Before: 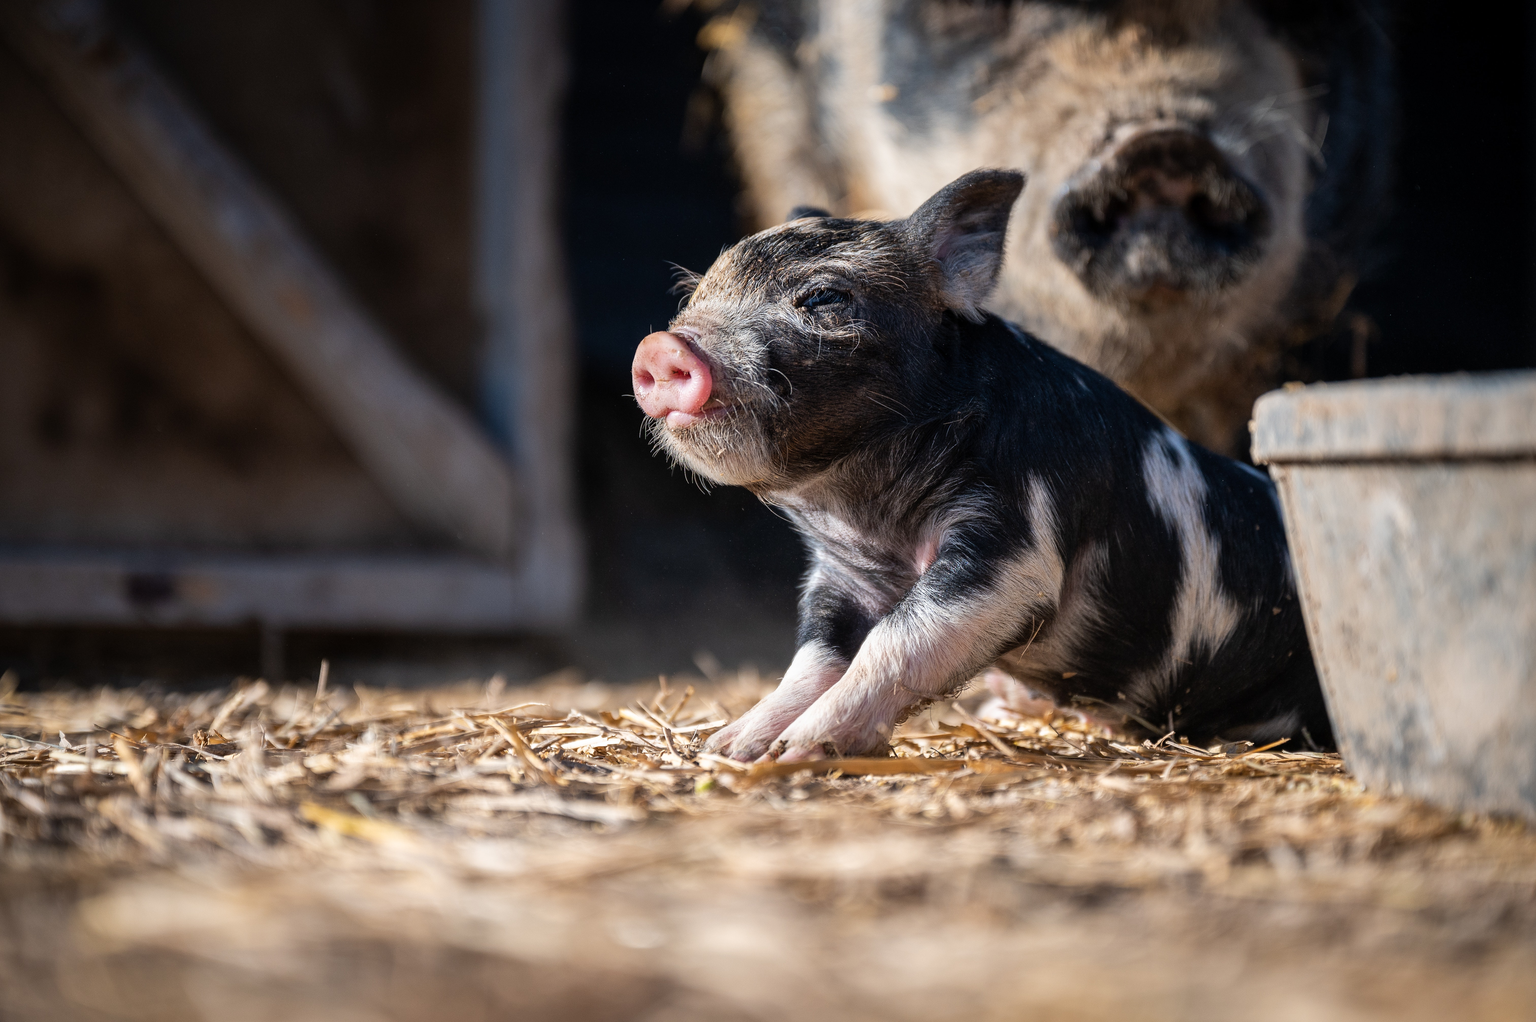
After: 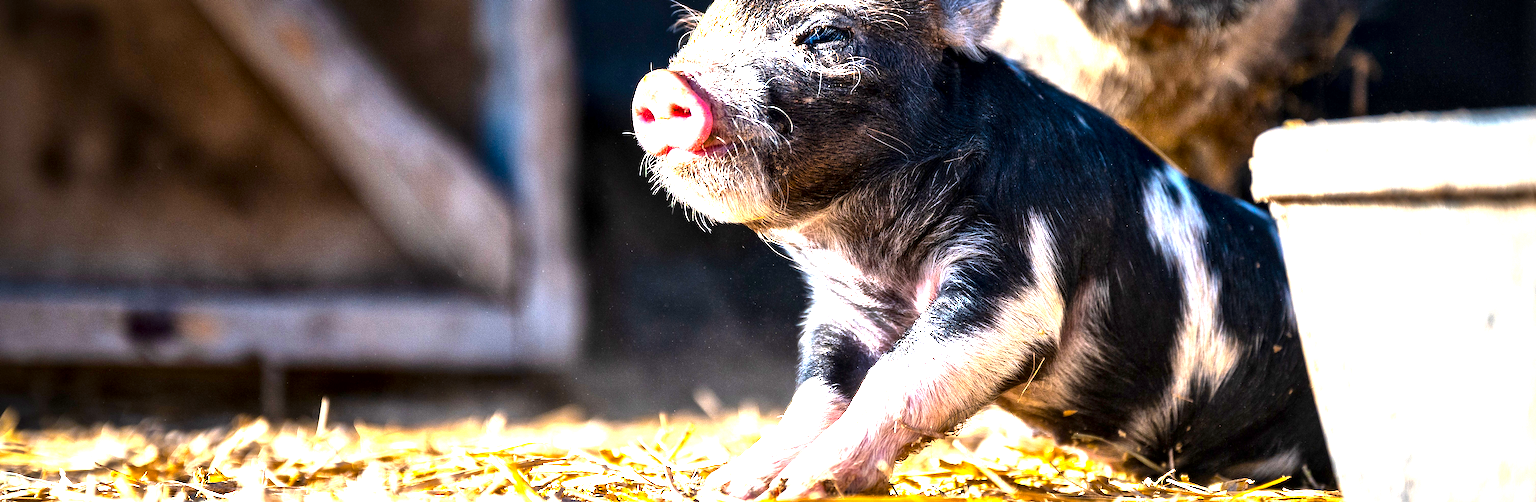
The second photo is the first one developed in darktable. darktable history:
crop and rotate: top 25.739%, bottom 25.094%
local contrast: mode bilateral grid, contrast 99, coarseness 99, detail 165%, midtone range 0.2
exposure: black level correction 0, exposure 1.373 EV, compensate exposure bias true, compensate highlight preservation false
color balance rgb: linear chroma grading › global chroma 19.914%, perceptual saturation grading › global saturation 35.326%, perceptual brilliance grading › global brilliance 21.362%, perceptual brilliance grading › shadows -34.485%, global vibrance 20%
